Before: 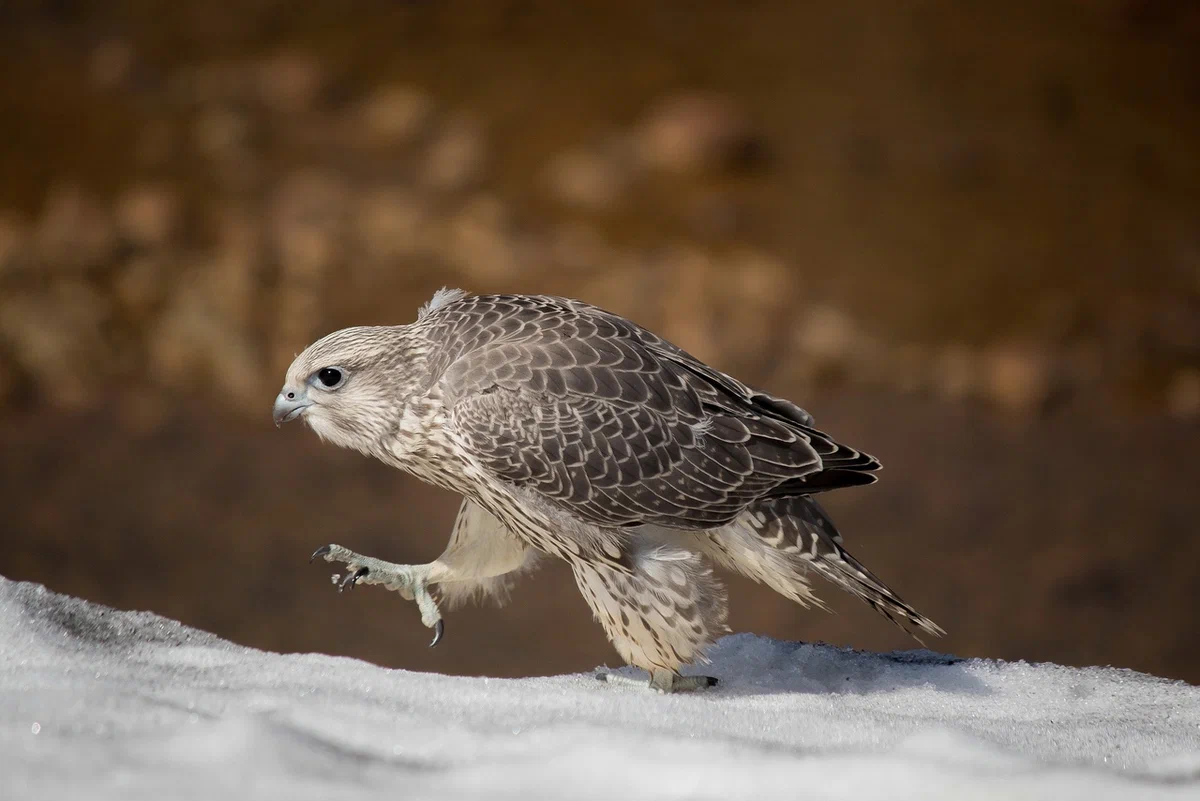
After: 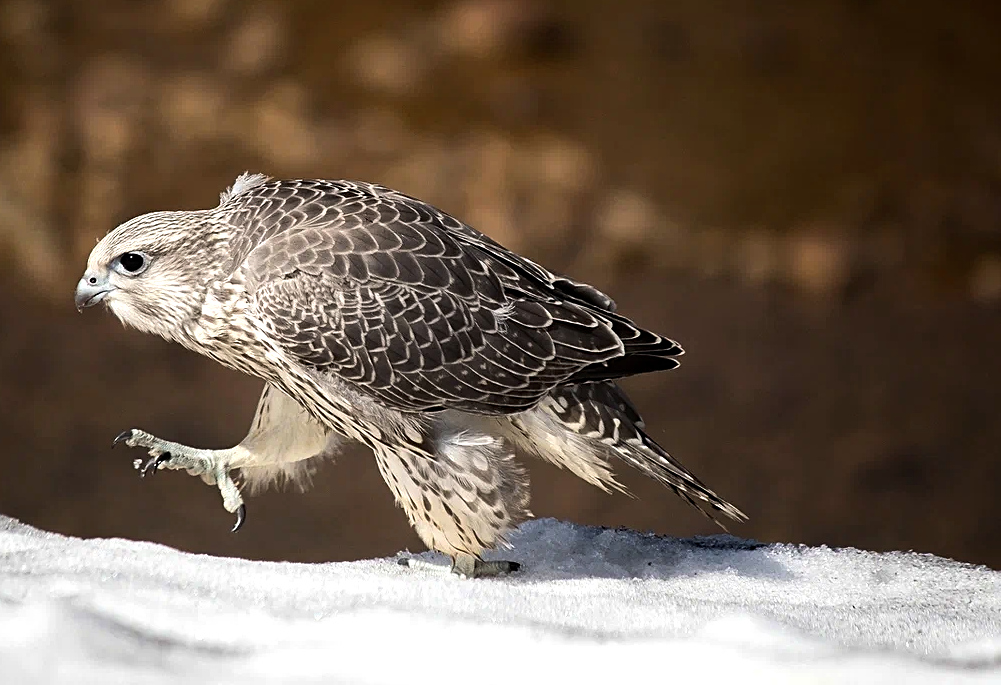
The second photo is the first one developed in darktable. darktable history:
sharpen: on, module defaults
tone equalizer: -8 EV -0.752 EV, -7 EV -0.669 EV, -6 EV -0.578 EV, -5 EV -0.363 EV, -3 EV 0.366 EV, -2 EV 0.6 EV, -1 EV 0.7 EV, +0 EV 0.738 EV, edges refinement/feathering 500, mask exposure compensation -1.57 EV, preserve details no
crop: left 16.535%, top 14.451%
